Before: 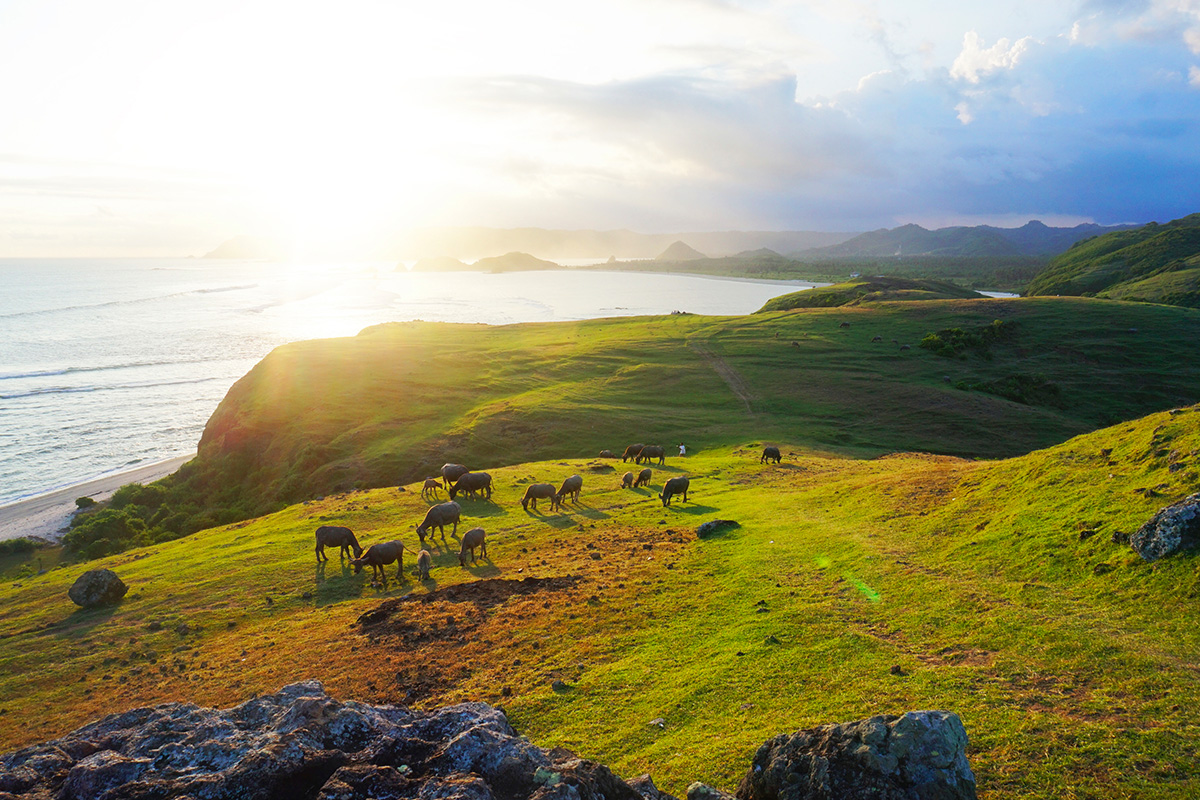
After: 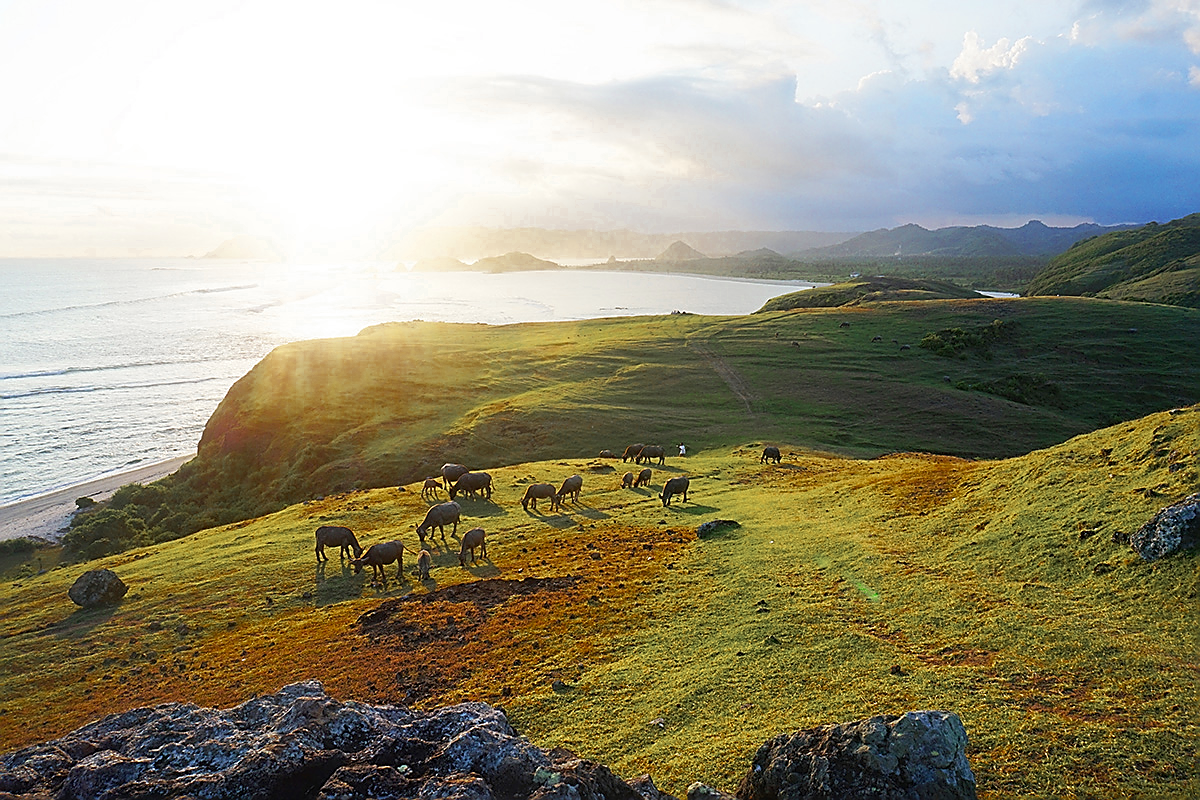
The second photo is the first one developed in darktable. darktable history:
color zones: curves: ch0 [(0.11, 0.396) (0.195, 0.36) (0.25, 0.5) (0.303, 0.412) (0.357, 0.544) (0.75, 0.5) (0.967, 0.328)]; ch1 [(0, 0.468) (0.112, 0.512) (0.202, 0.6) (0.25, 0.5) (0.307, 0.352) (0.357, 0.544) (0.75, 0.5) (0.963, 0.524)]
sharpen: radius 1.4, amount 1.25, threshold 0.7
